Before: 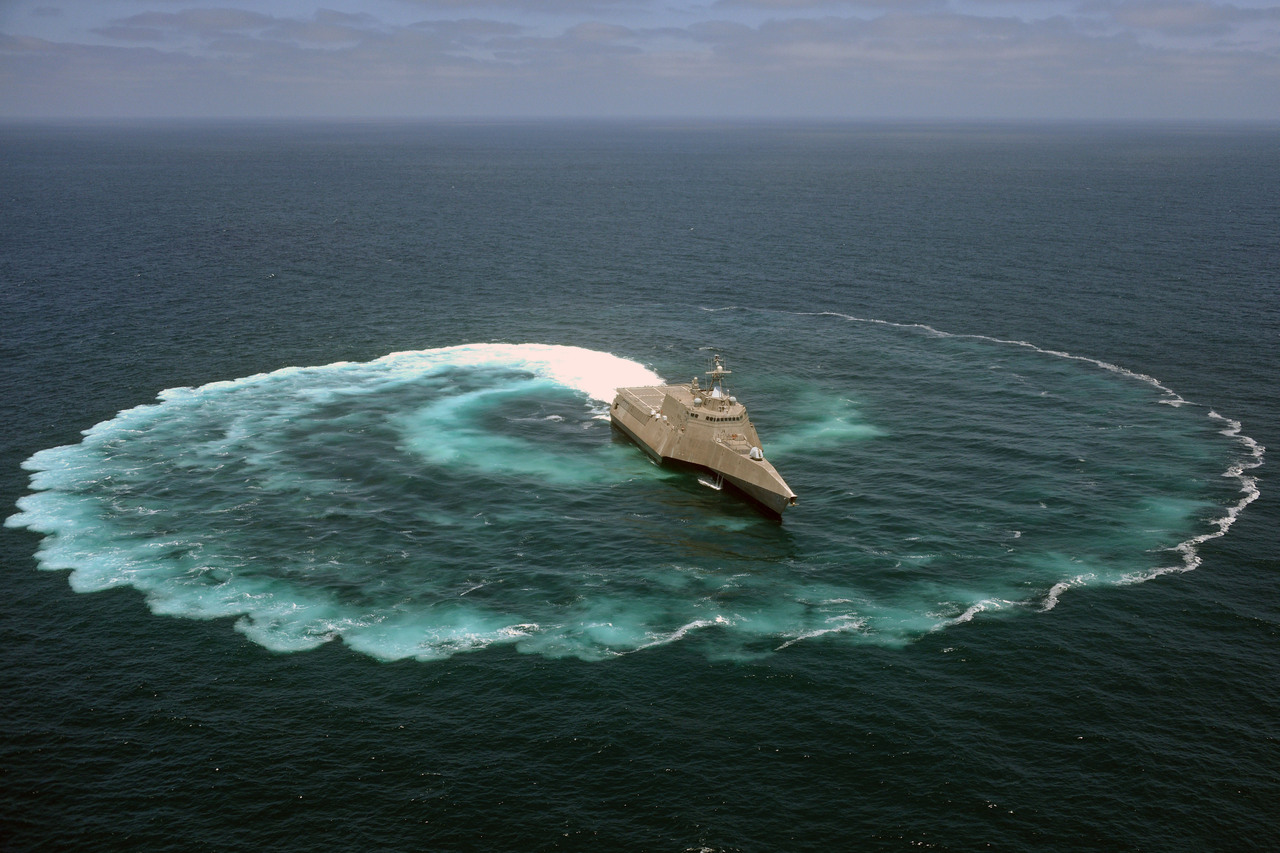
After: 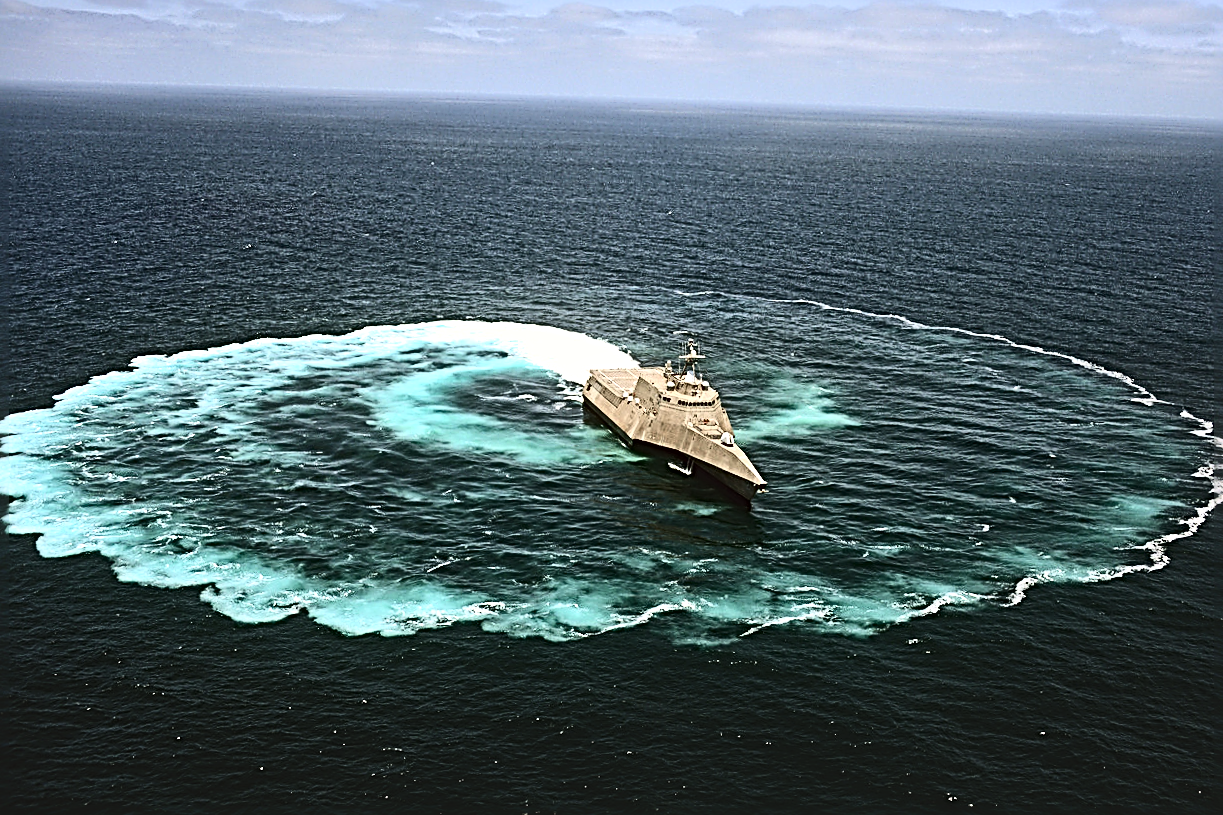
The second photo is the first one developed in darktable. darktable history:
crop and rotate: angle -1.77°
local contrast: mode bilateral grid, contrast 20, coarseness 50, detail 159%, midtone range 0.2
exposure: black level correction -0.028, compensate highlight preservation false
tone equalizer: -8 EV -0.443 EV, -7 EV -0.378 EV, -6 EV -0.318 EV, -5 EV -0.218 EV, -3 EV 0.246 EV, -2 EV 0.306 EV, -1 EV 0.382 EV, +0 EV 0.442 EV, edges refinement/feathering 500, mask exposure compensation -1.57 EV, preserve details no
sharpen: radius 3.211, amount 1.713
contrast brightness saturation: contrast 0.41, brightness 0.047, saturation 0.252
